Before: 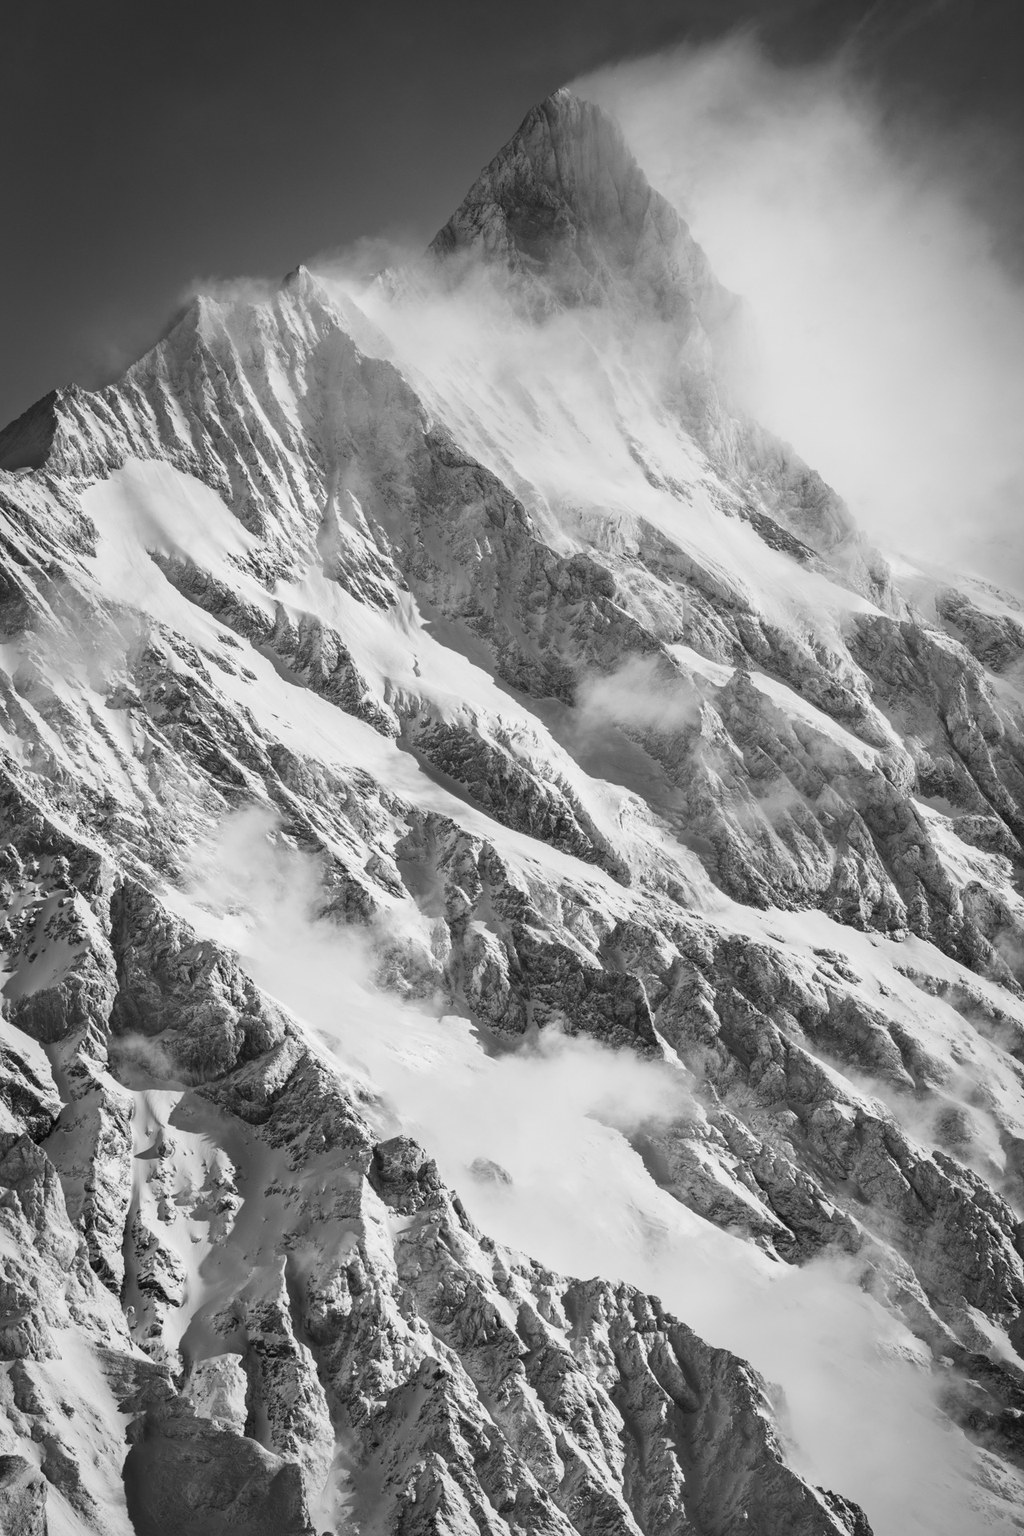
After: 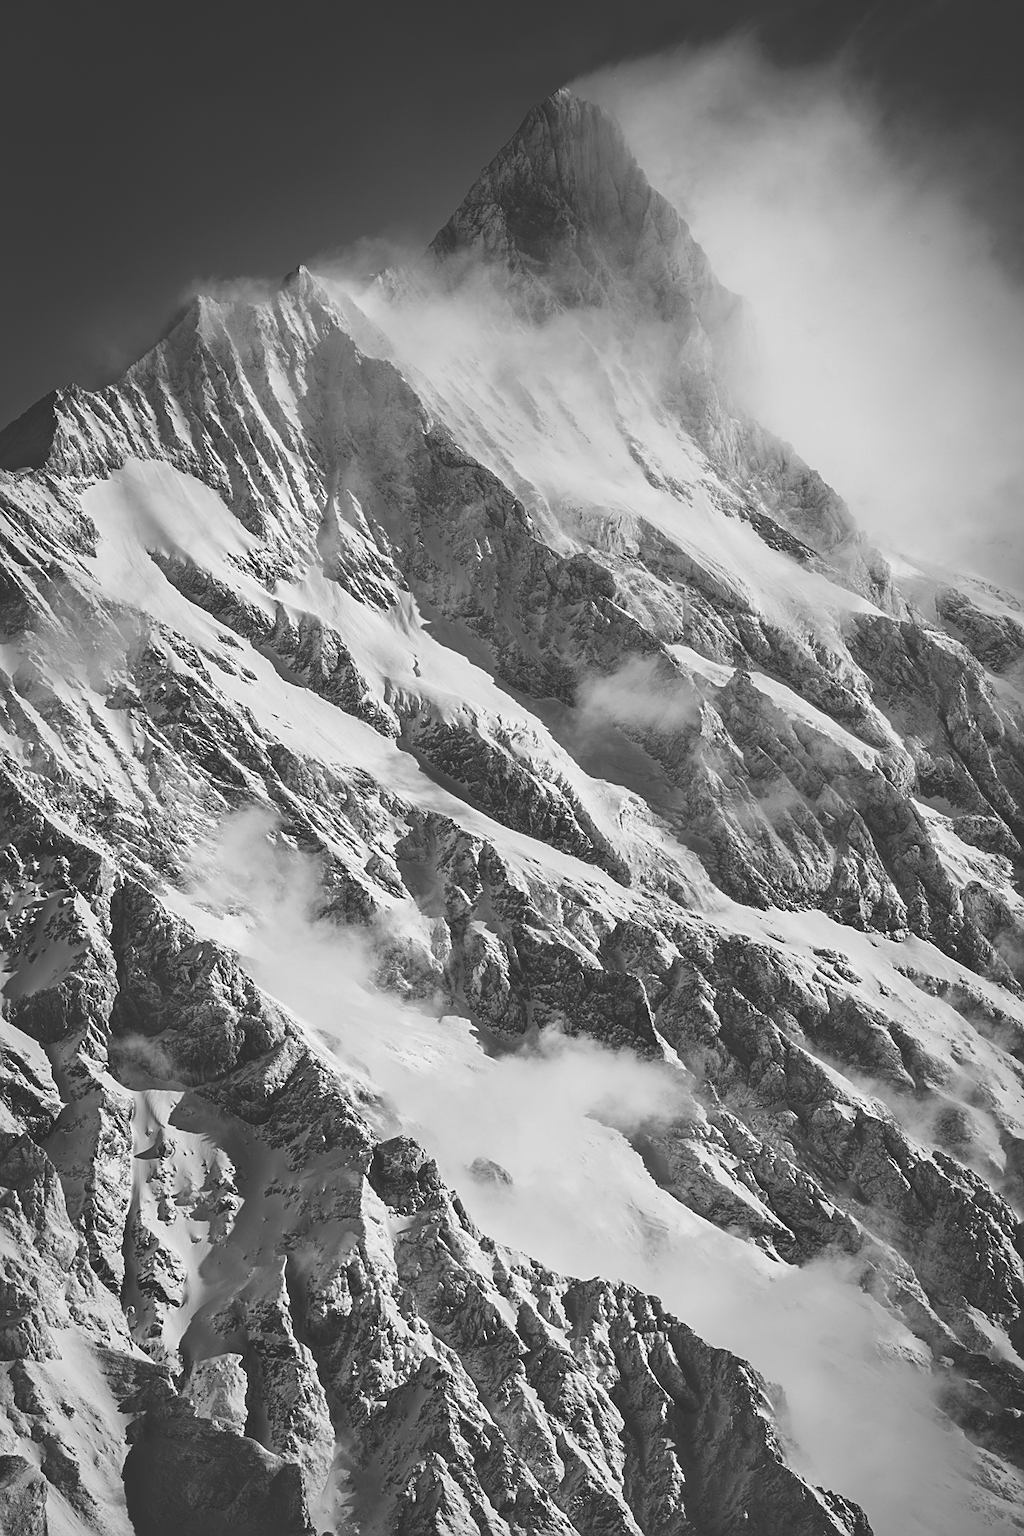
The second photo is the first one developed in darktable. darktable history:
rgb curve: curves: ch0 [(0, 0.186) (0.314, 0.284) (0.775, 0.708) (1, 1)], compensate middle gray true, preserve colors none
sharpen: on, module defaults
